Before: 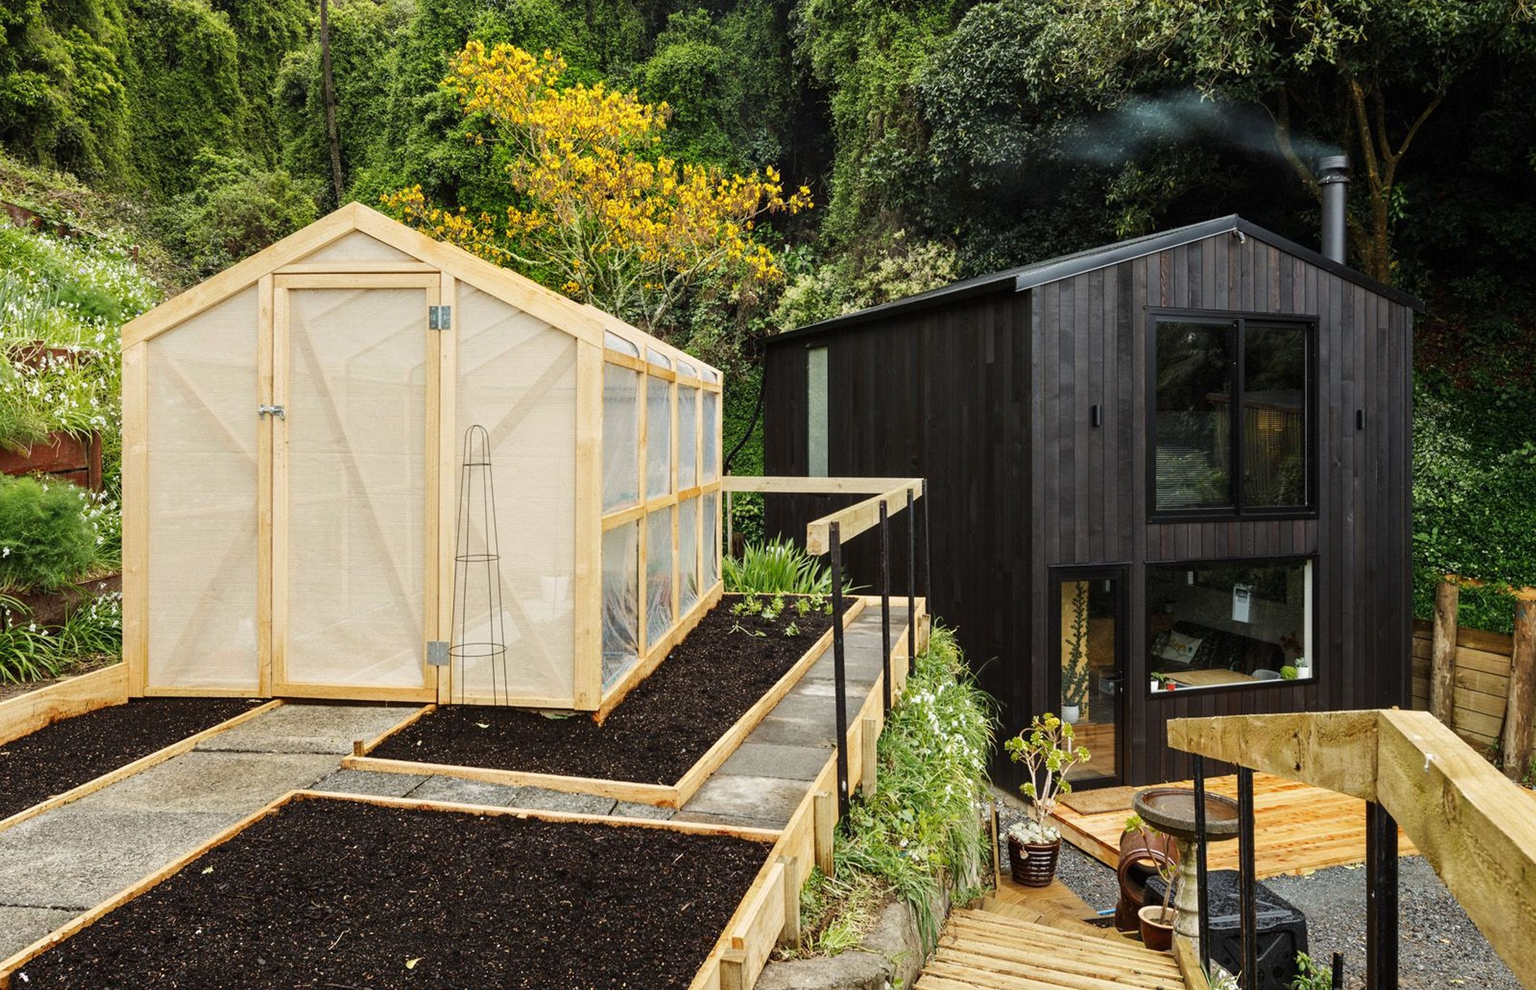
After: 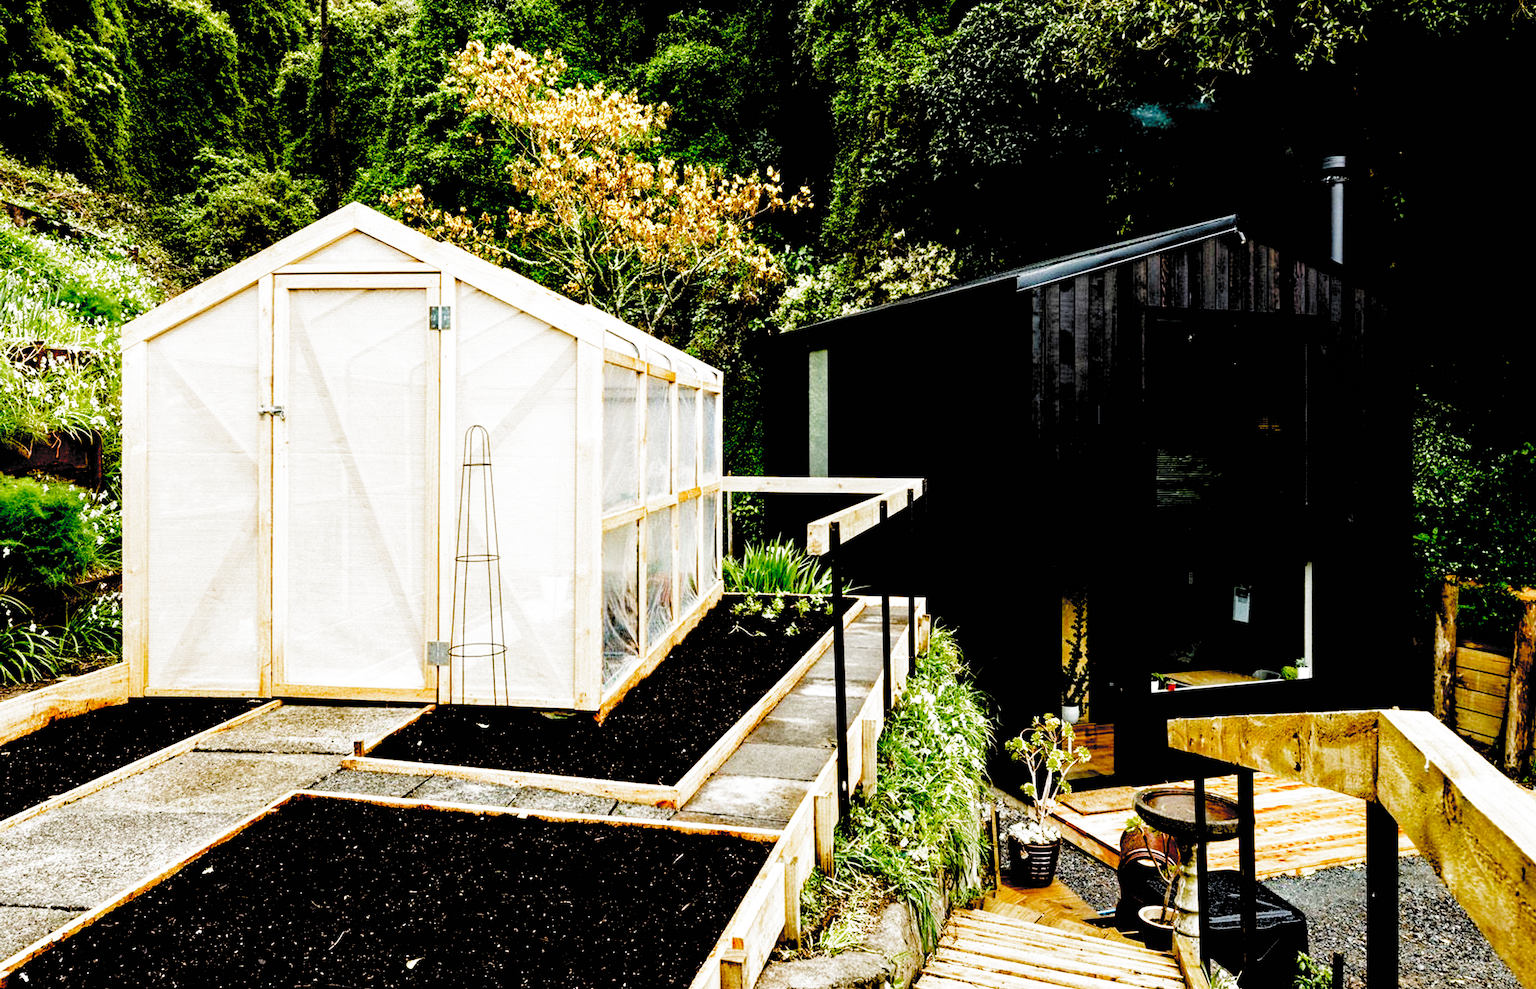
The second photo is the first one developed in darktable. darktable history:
filmic rgb: black relative exposure -1.08 EV, white relative exposure 2.07 EV, hardness 1.54, contrast 2.236, preserve chrominance no, color science v4 (2020), contrast in shadows soft
